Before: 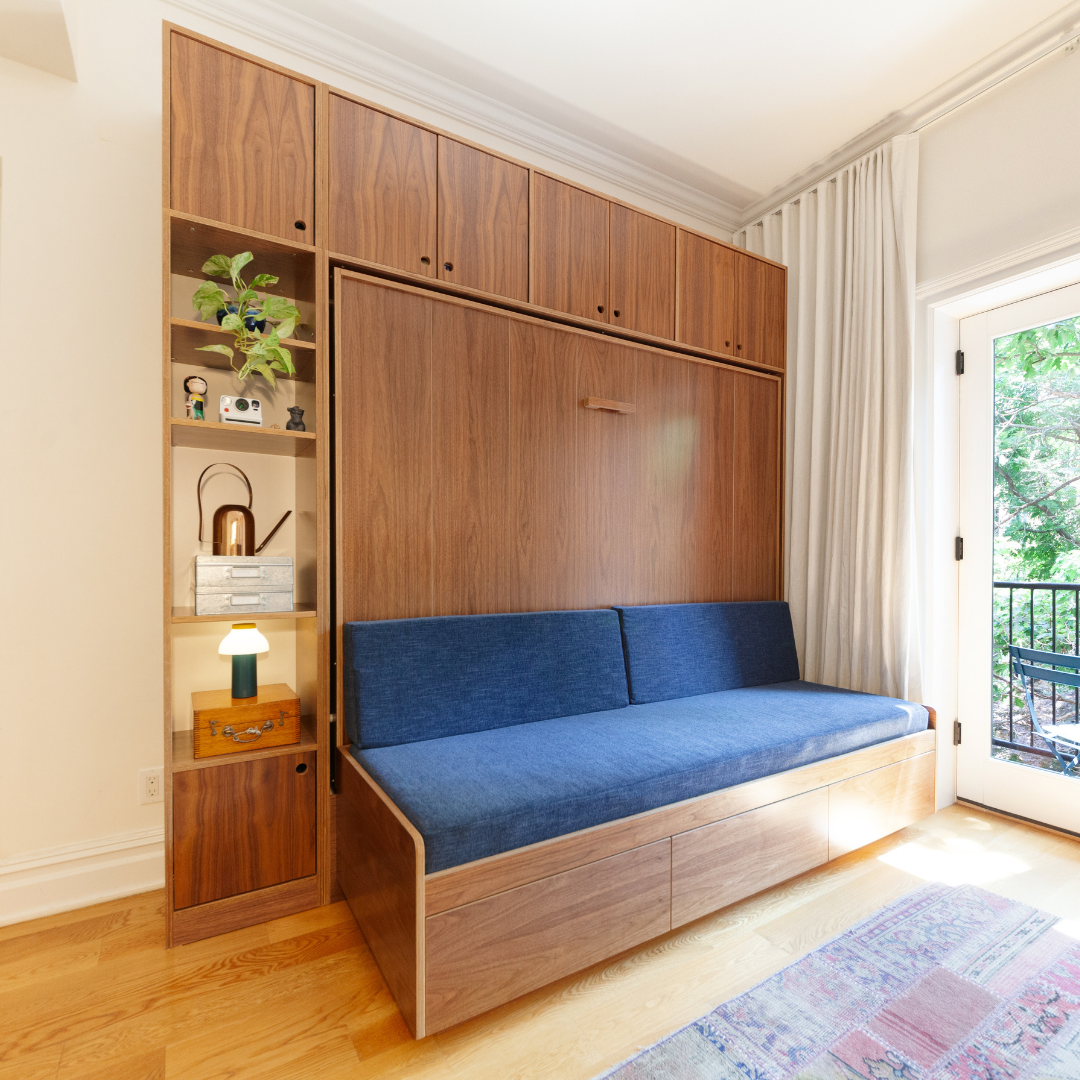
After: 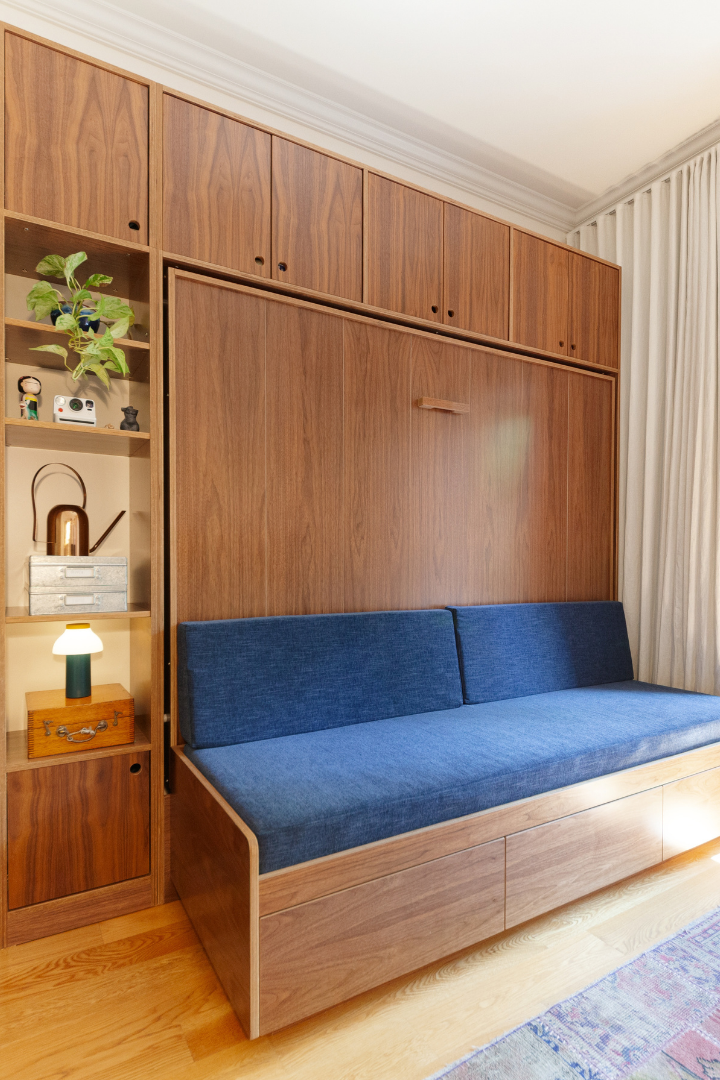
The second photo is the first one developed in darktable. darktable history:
crop and rotate: left 15.429%, right 17.863%
